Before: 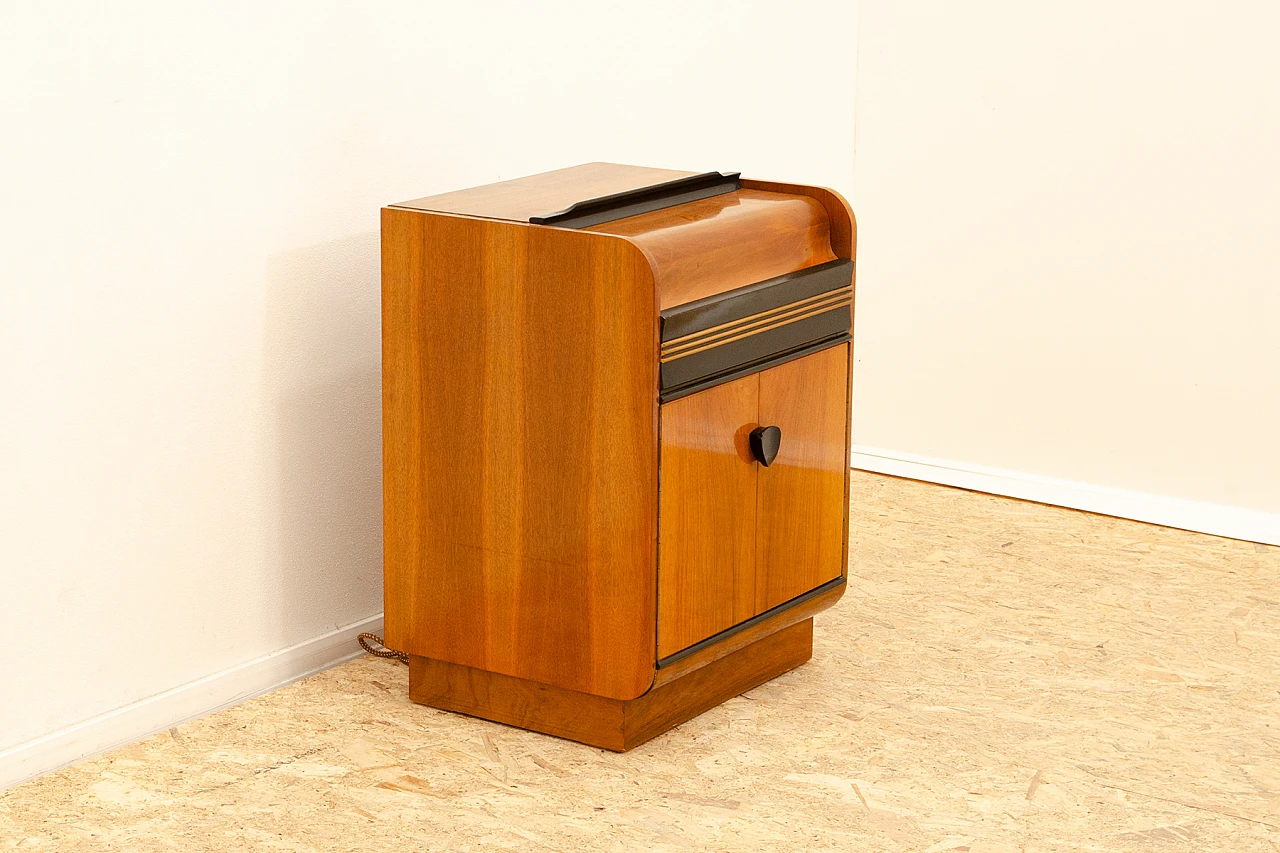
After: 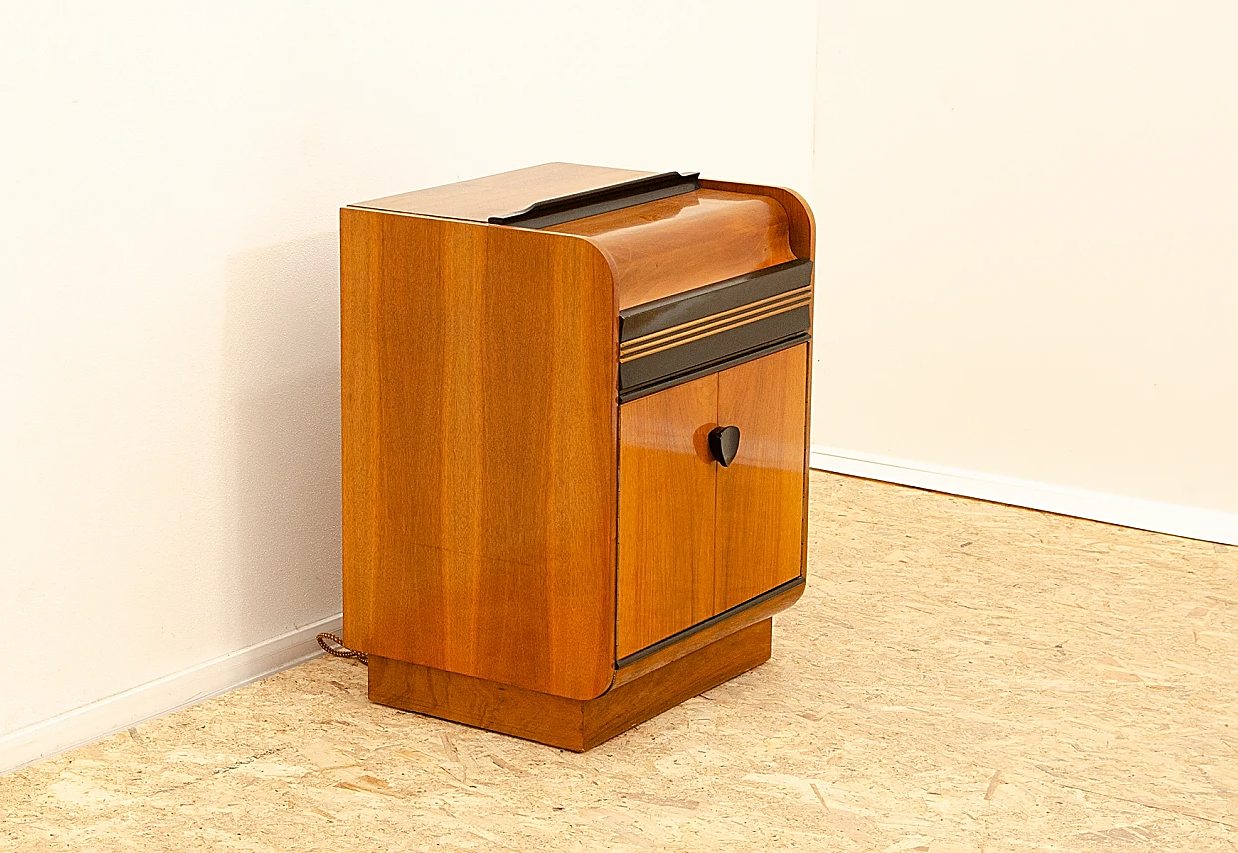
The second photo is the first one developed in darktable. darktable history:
crop and rotate: left 3.257%
sharpen: on, module defaults
